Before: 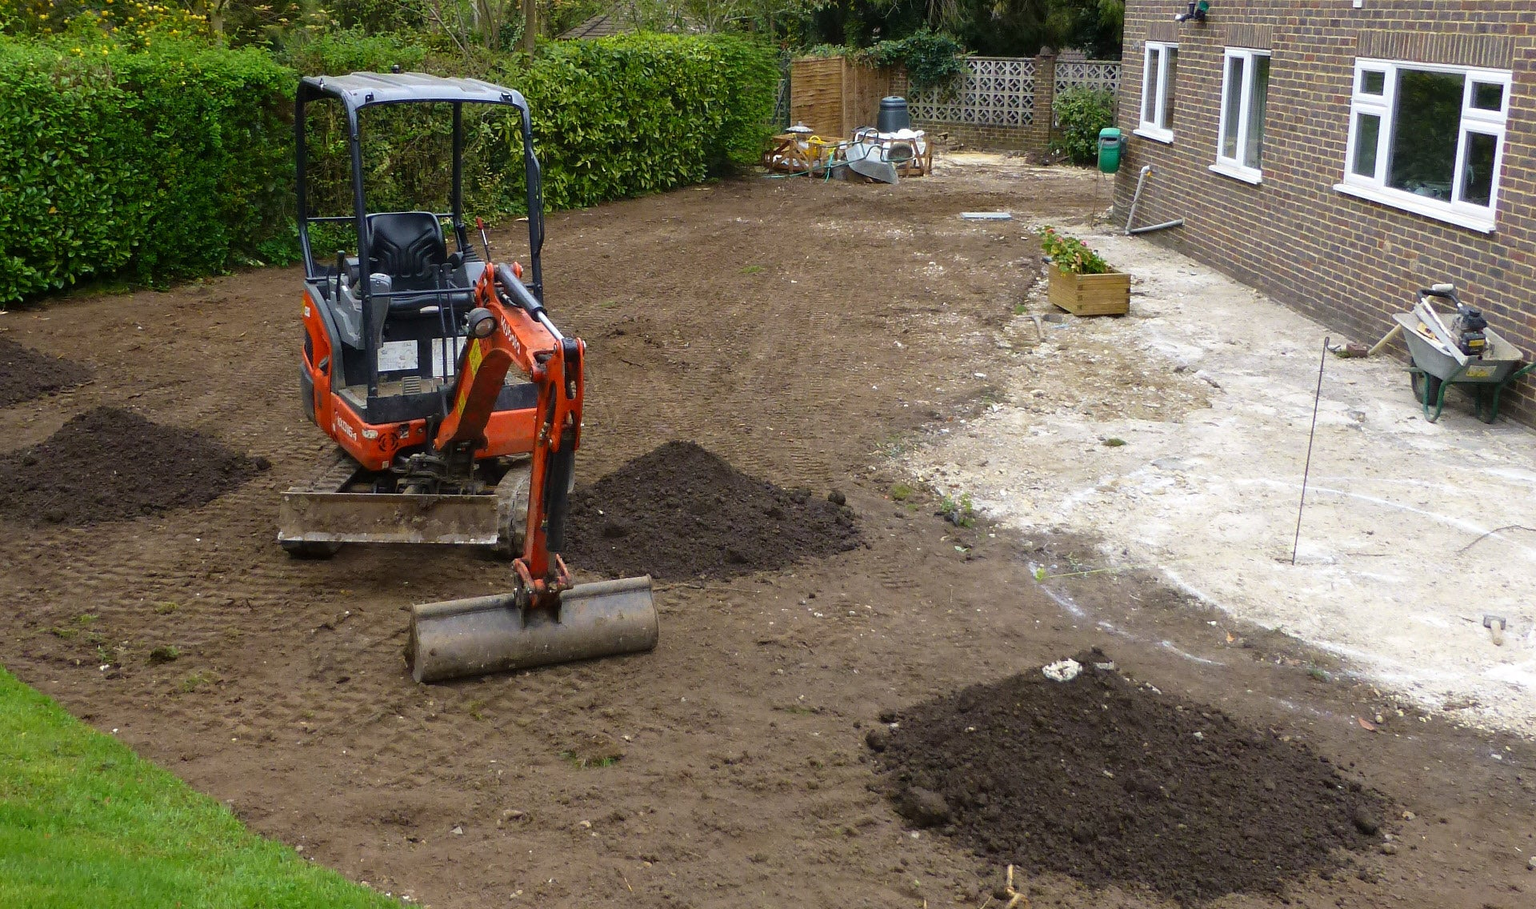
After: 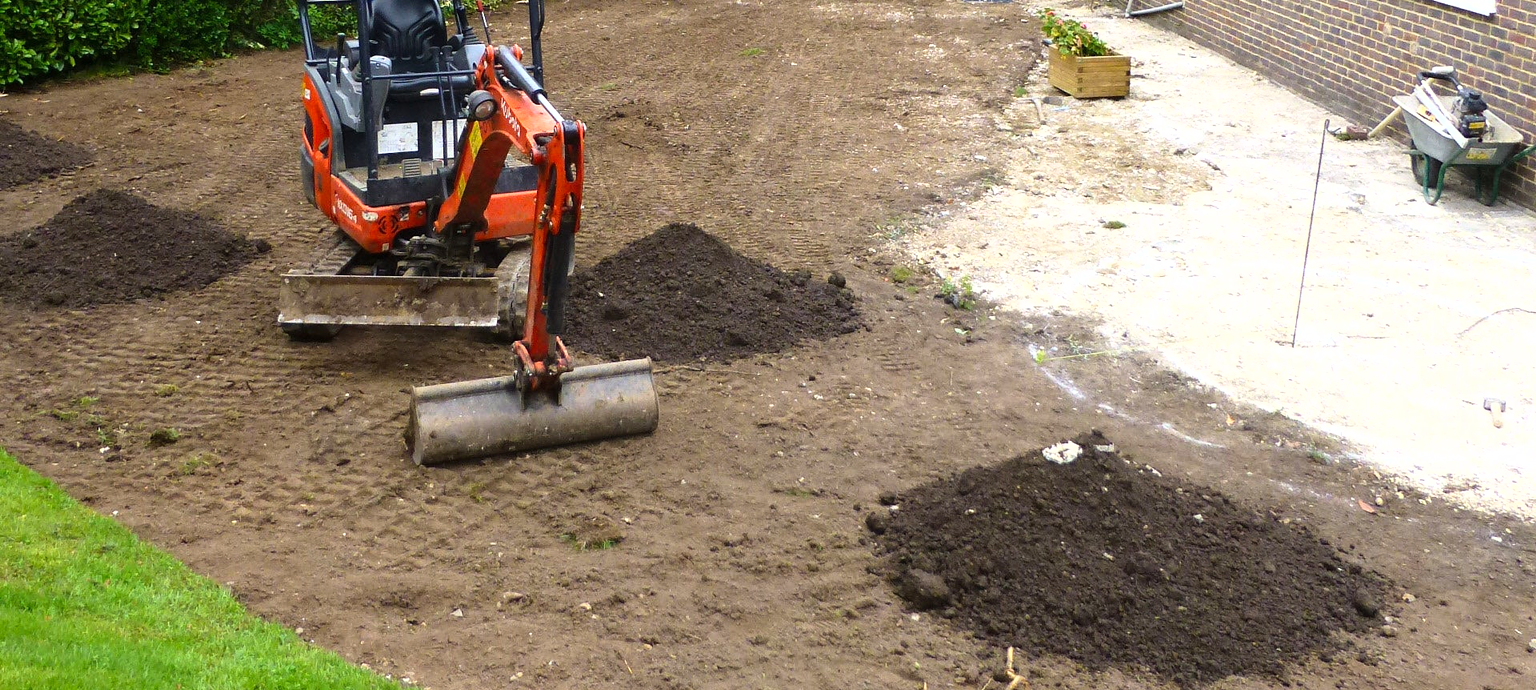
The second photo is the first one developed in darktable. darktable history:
tone curve: curves: ch0 [(0, 0) (0.216, 0.249) (0.443, 0.543) (0.717, 0.888) (0.878, 1) (1, 1)], color space Lab, linked channels
crop and rotate: top 23.955%
